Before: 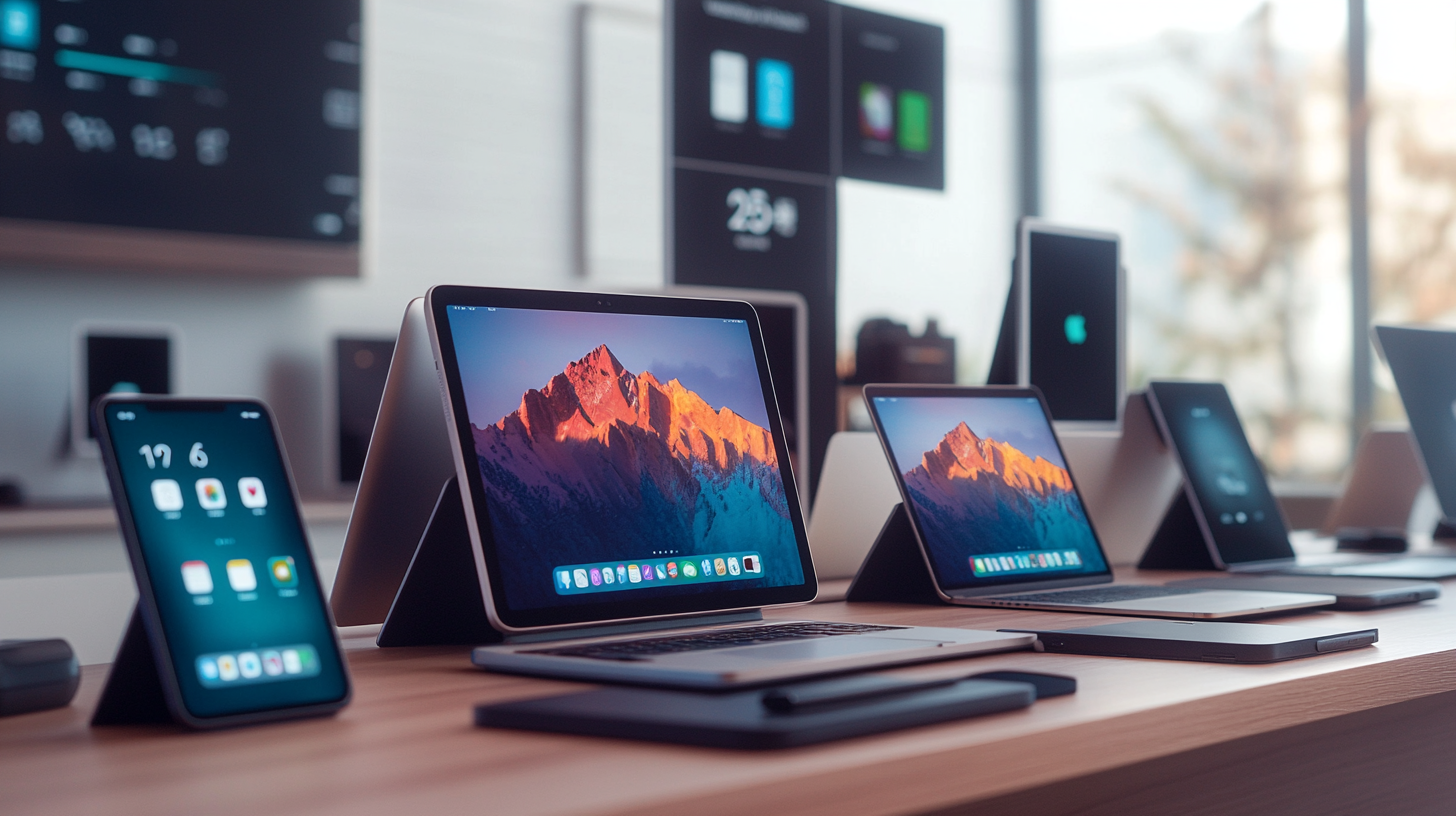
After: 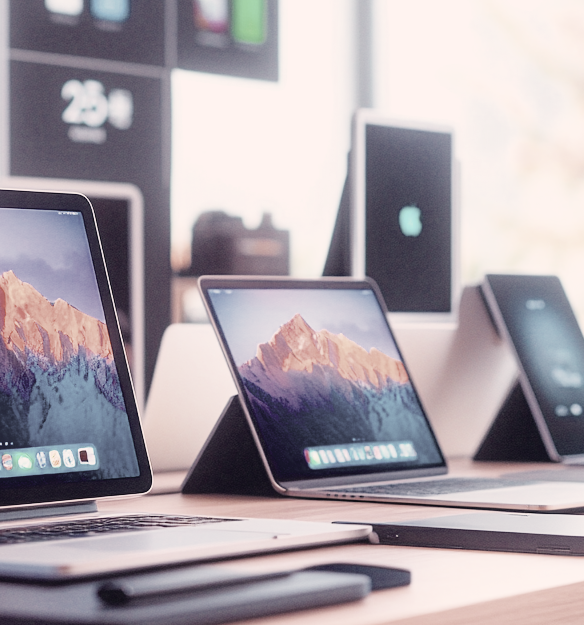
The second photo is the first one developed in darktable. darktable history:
exposure: black level correction 0, exposure 2.329 EV, compensate exposure bias true, compensate highlight preservation false
color correction: highlights a* 5.6, highlights b* 5.26, saturation 0.636
color balance rgb: perceptual saturation grading › global saturation 30.161%, global vibrance 15.761%, saturation formula JzAzBz (2021)
filmic rgb: black relative exposure -7.65 EV, white relative exposure 4.56 EV, hardness 3.61
crop: left 45.734%, top 13.235%, right 14.141%, bottom 10.08%
contrast brightness saturation: contrast -0.064, saturation -0.407
